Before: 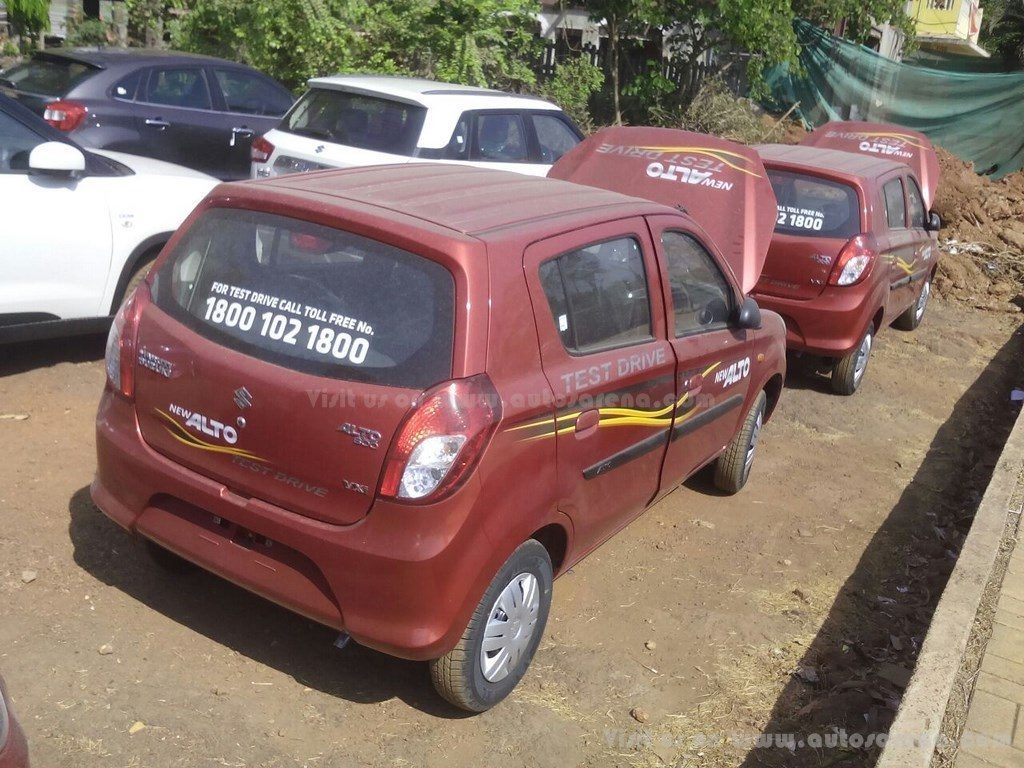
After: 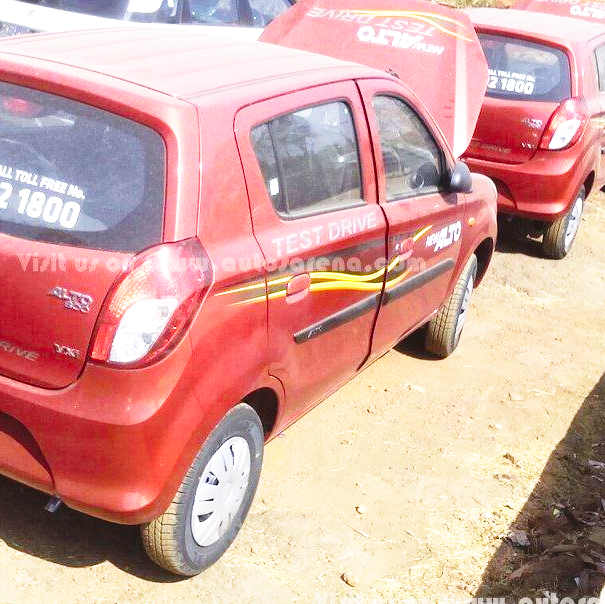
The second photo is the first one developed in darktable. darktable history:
tone equalizer: on, module defaults
exposure: black level correction 0.001, exposure 0.5 EV, compensate exposure bias true, compensate highlight preservation false
crop and rotate: left 28.256%, top 17.734%, right 12.656%, bottom 3.573%
base curve: curves: ch0 [(0, 0) (0.026, 0.03) (0.109, 0.232) (0.351, 0.748) (0.669, 0.968) (1, 1)], preserve colors none
color zones: curves: ch1 [(0, 0.525) (0.143, 0.556) (0.286, 0.52) (0.429, 0.5) (0.571, 0.5) (0.714, 0.5) (0.857, 0.503) (1, 0.525)]
